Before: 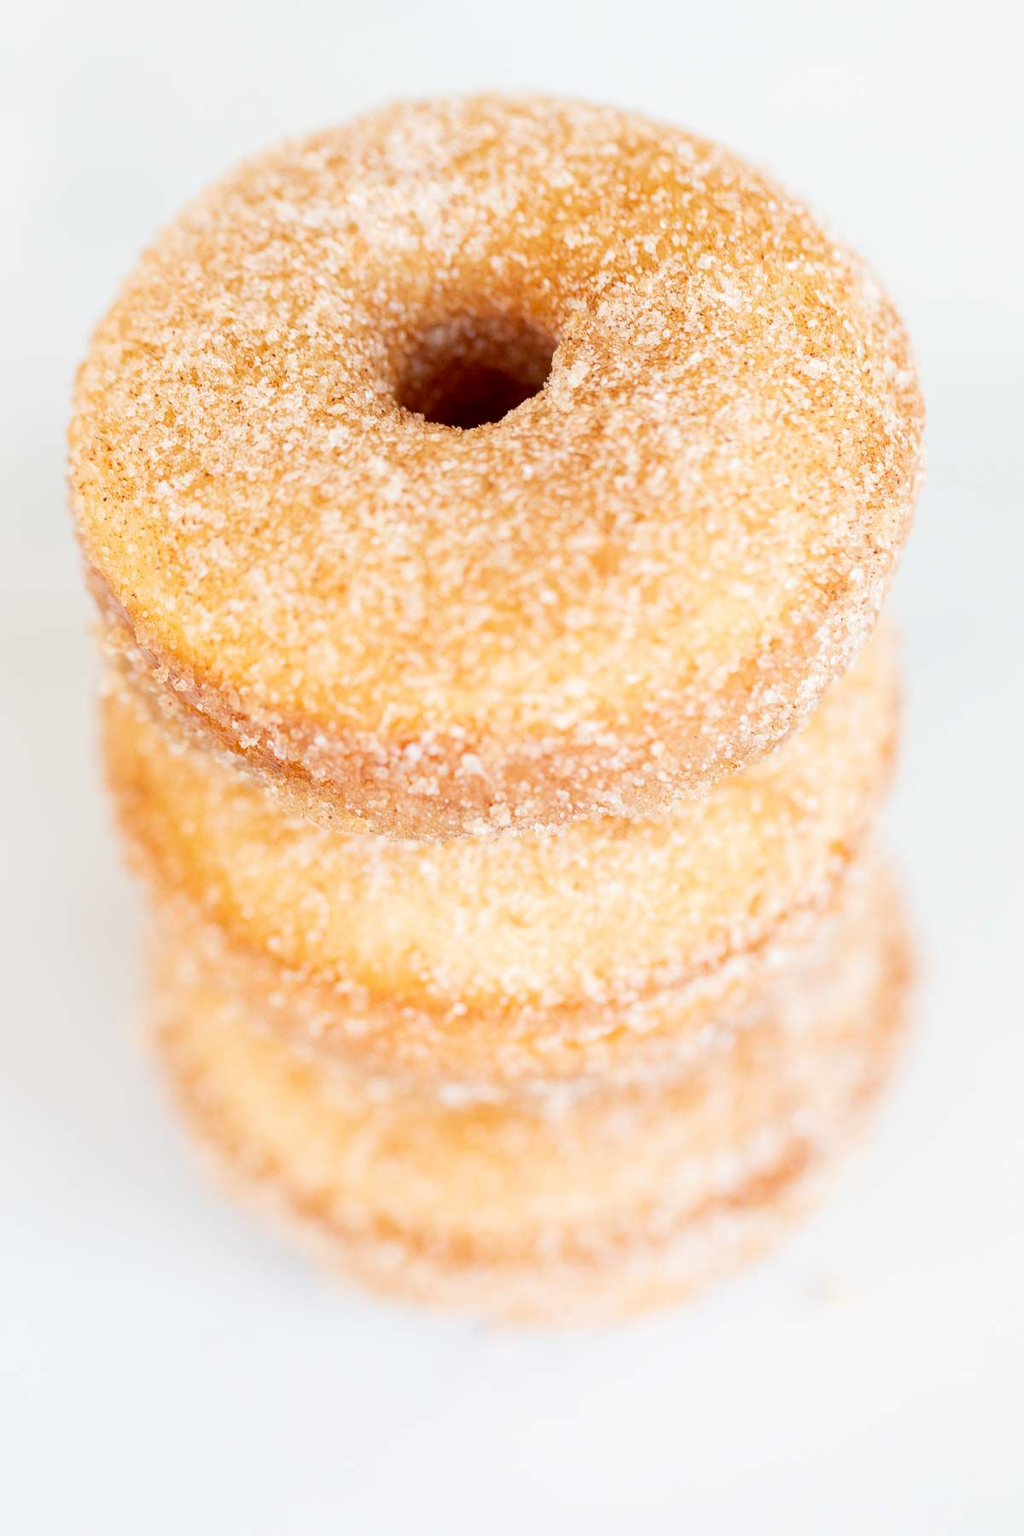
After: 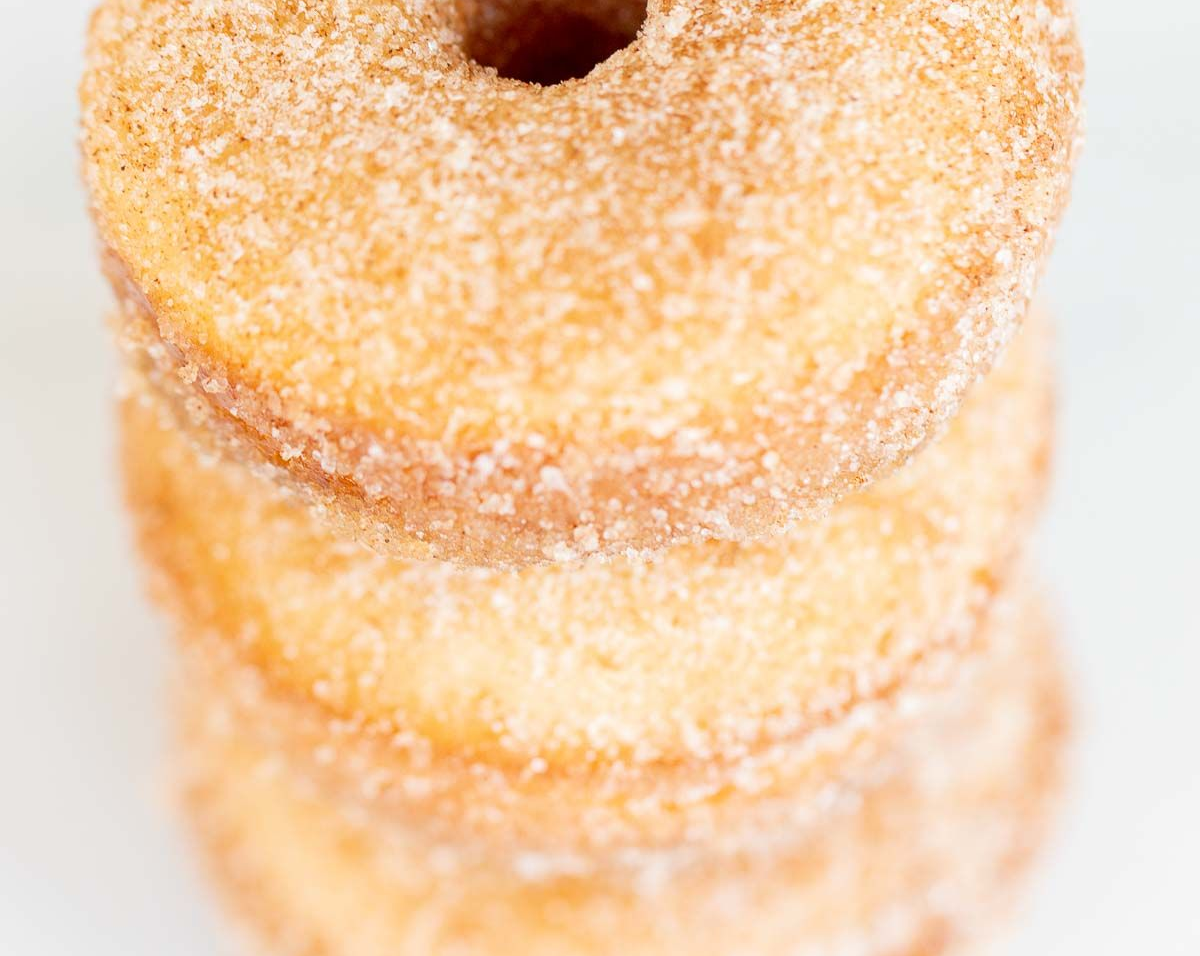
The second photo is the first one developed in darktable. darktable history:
crop and rotate: top 23.209%, bottom 23.675%
